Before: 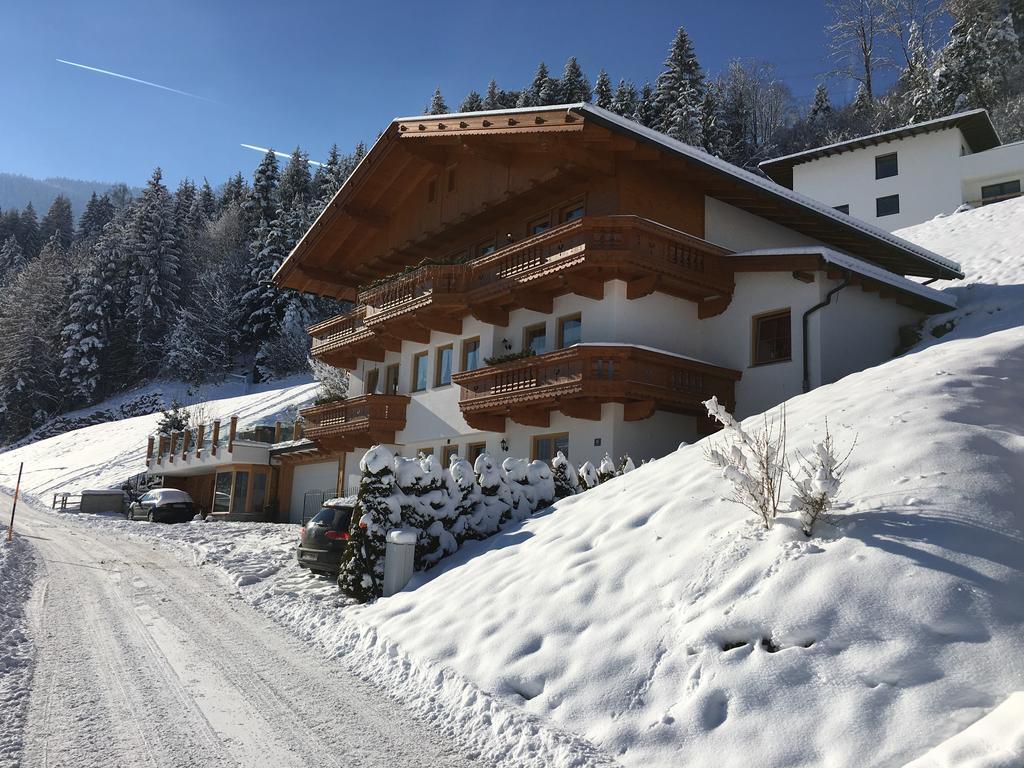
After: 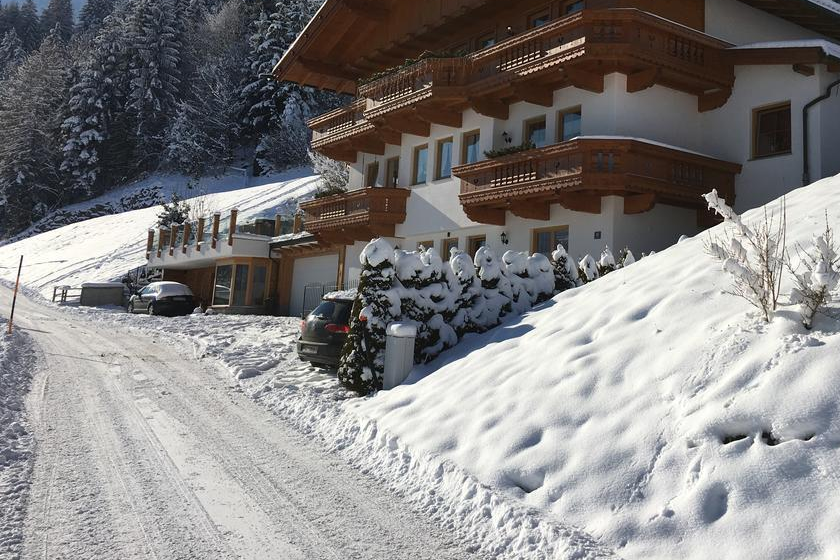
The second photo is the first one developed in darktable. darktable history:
crop: top 27.003%, right 17.945%
